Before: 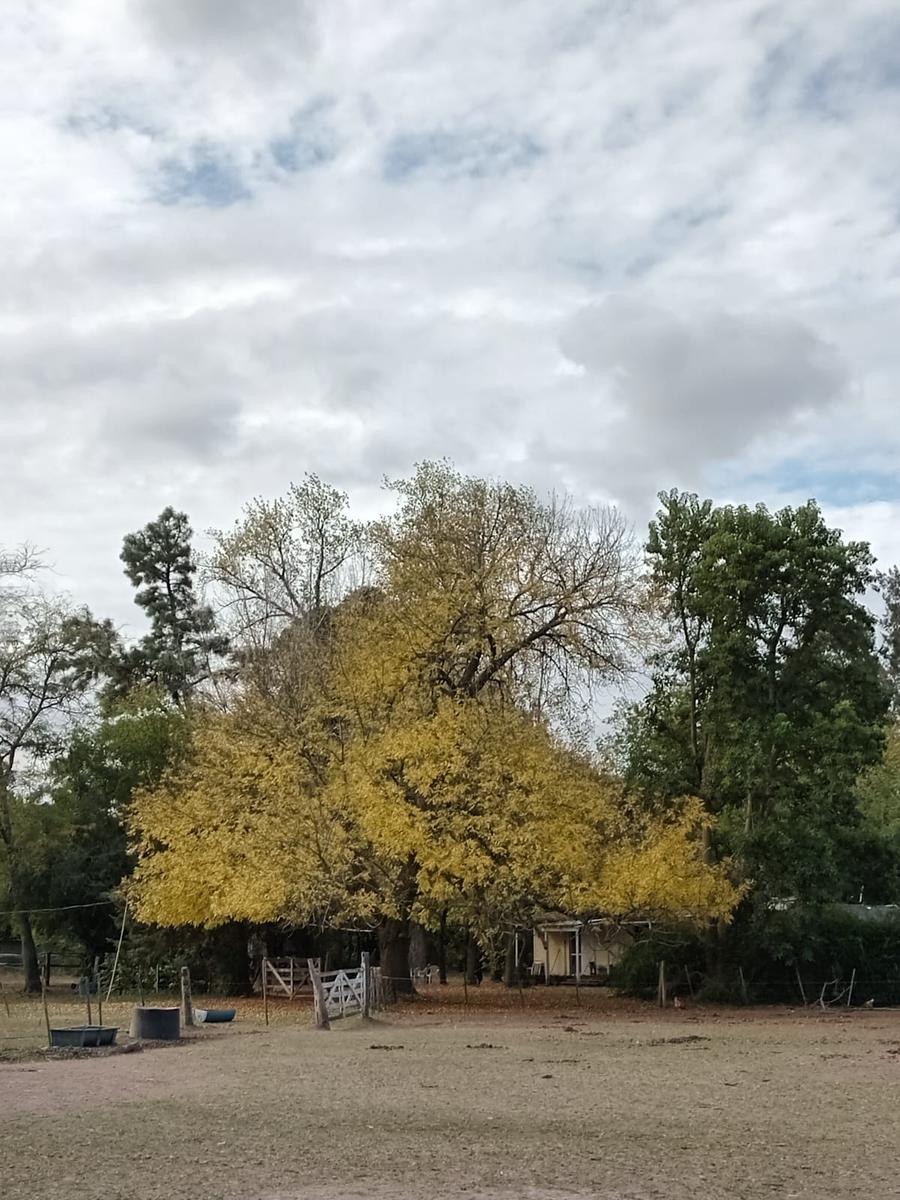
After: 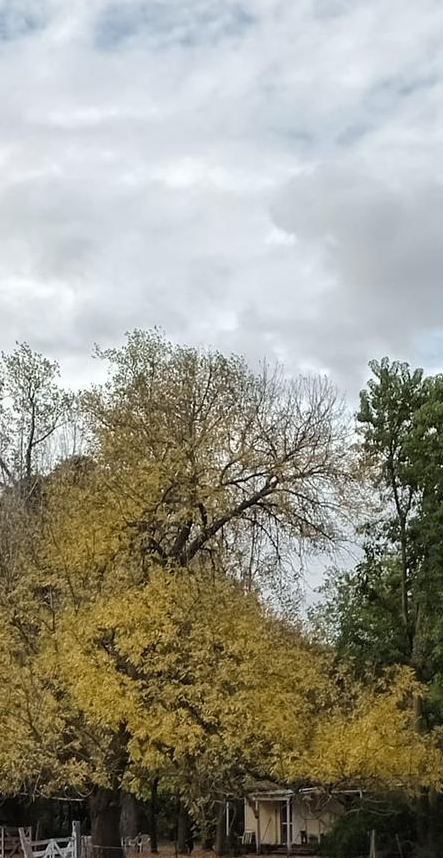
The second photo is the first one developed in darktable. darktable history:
crop: left 32.16%, top 10.944%, right 18.515%, bottom 17.503%
